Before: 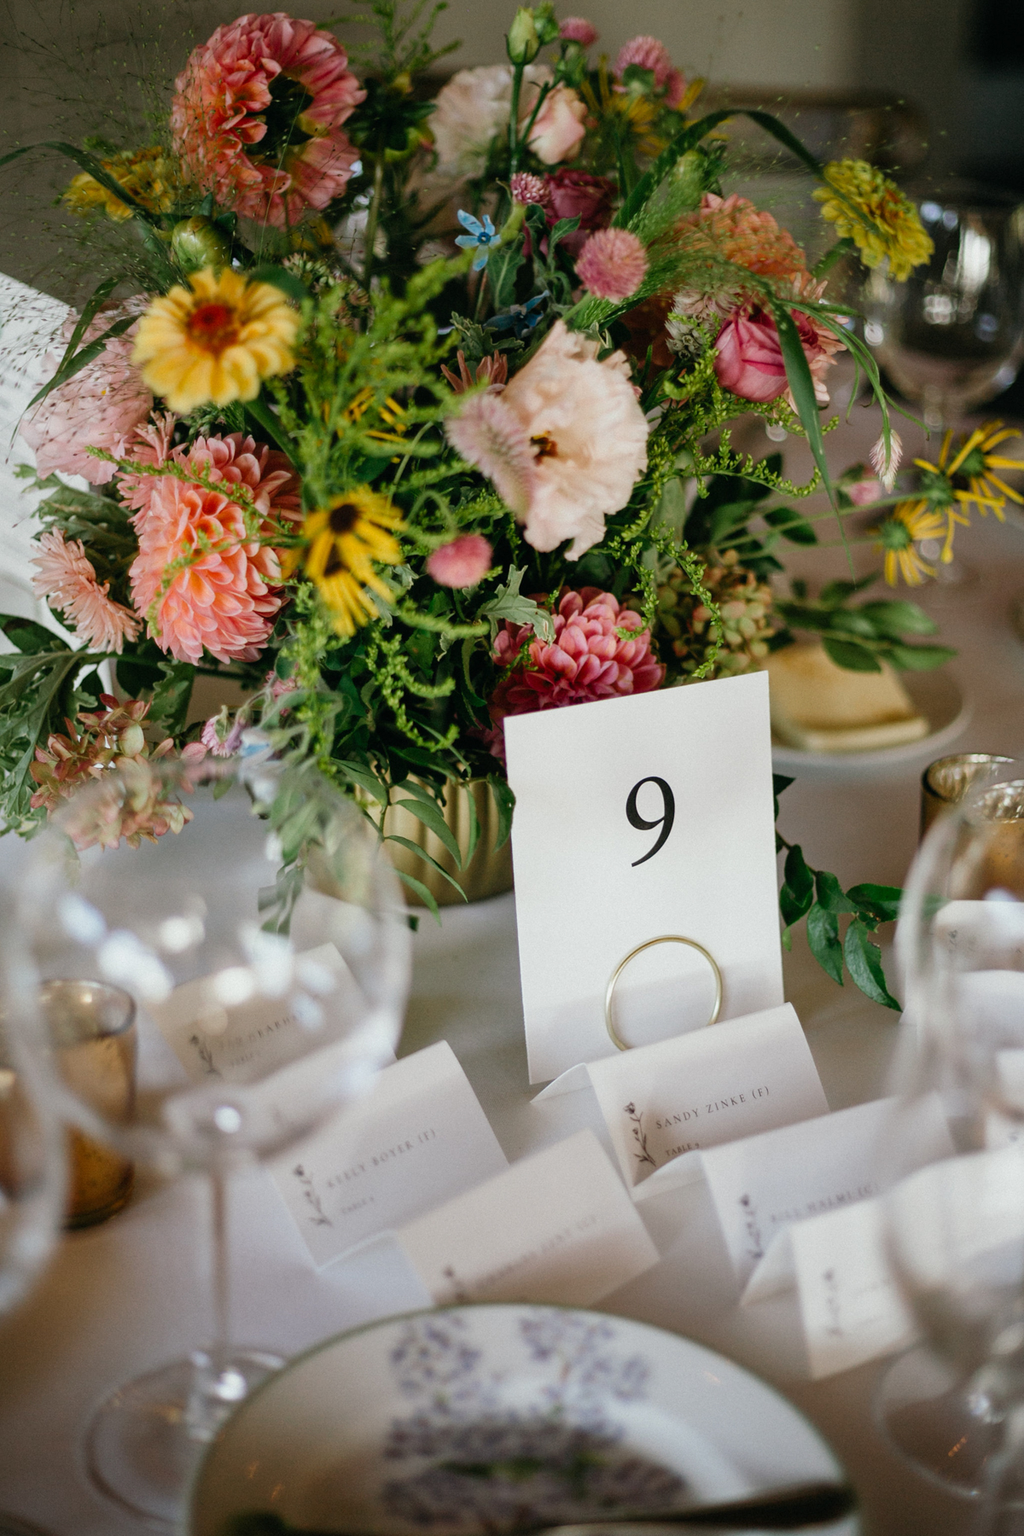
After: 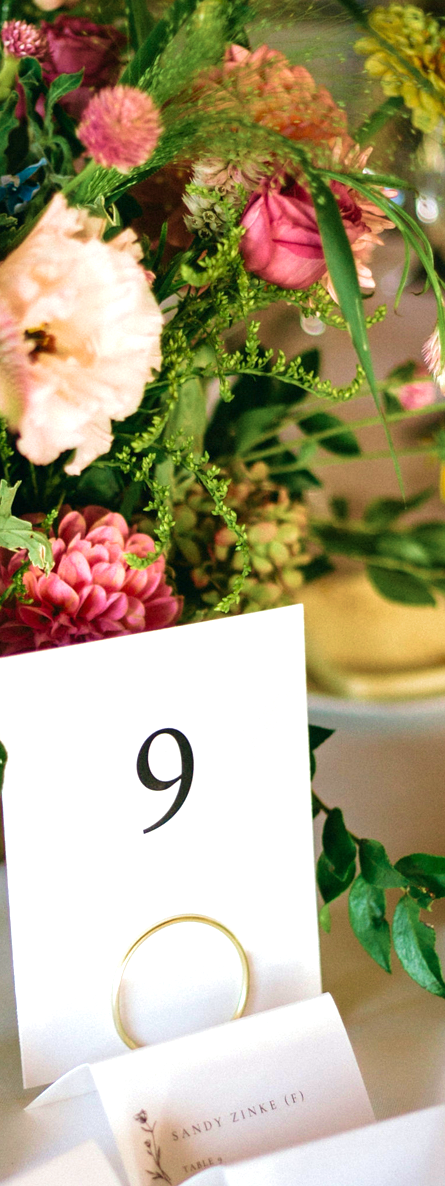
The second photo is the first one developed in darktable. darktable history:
crop and rotate: left 49.764%, top 10.12%, right 13.12%, bottom 23.938%
color correction: highlights a* 0.069, highlights b* -0.823
exposure: exposure 0.744 EV, compensate highlight preservation false
velvia: strength 67.44%, mid-tones bias 0.979
